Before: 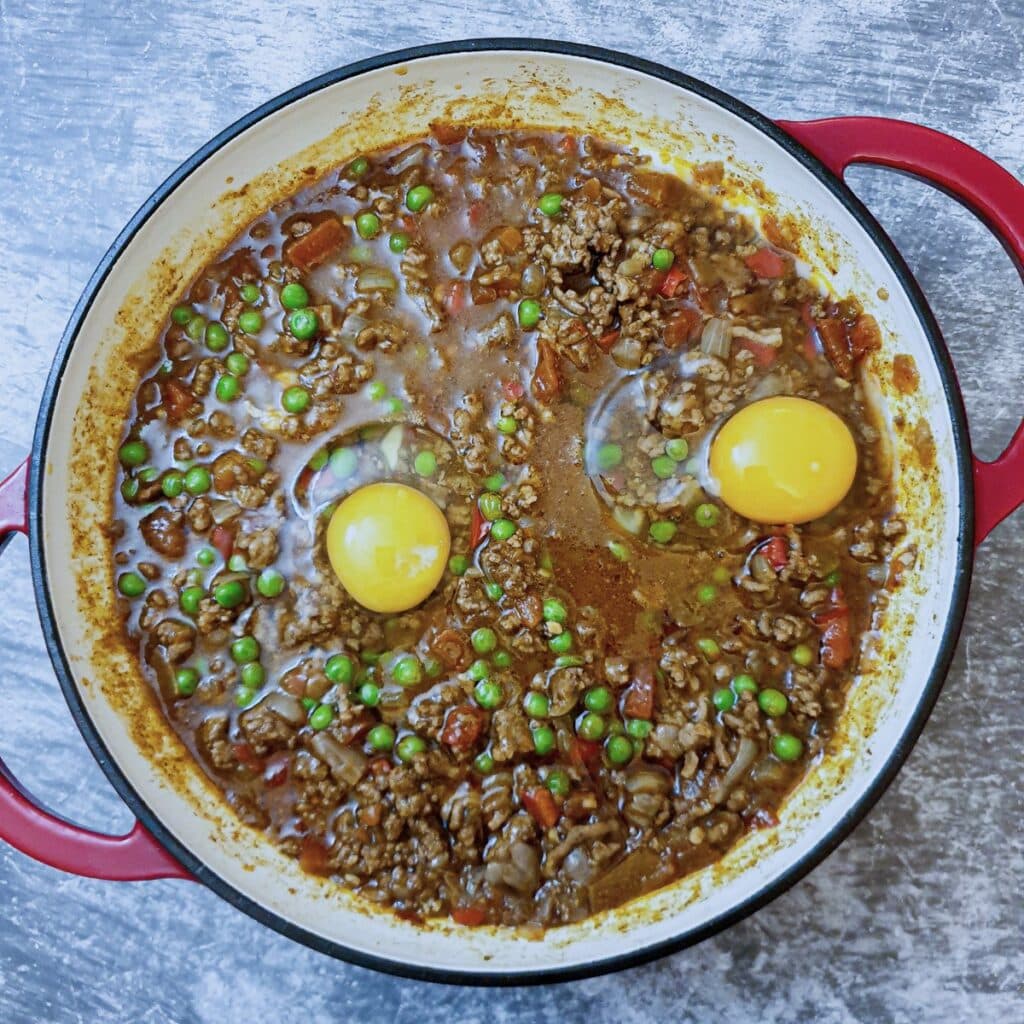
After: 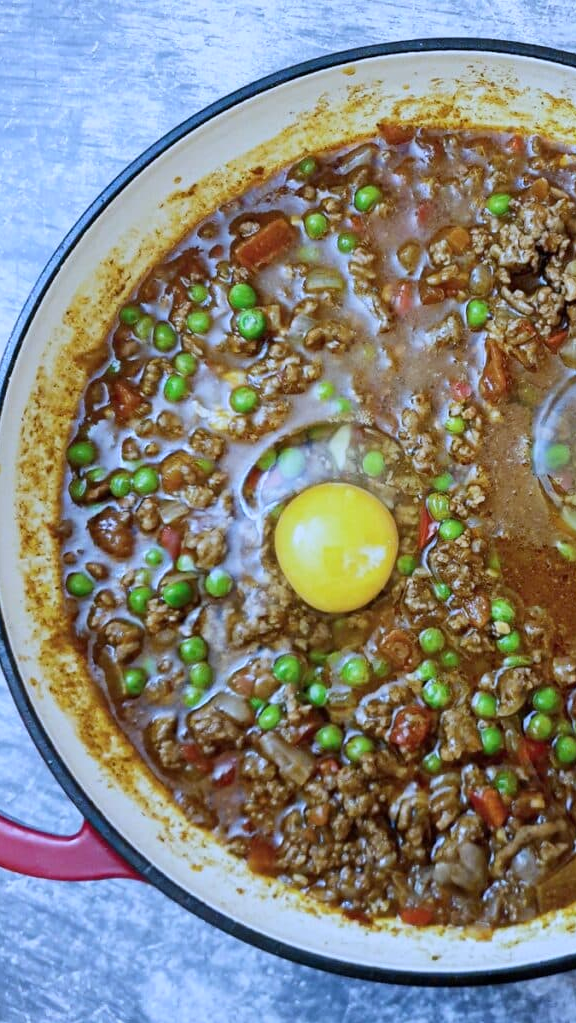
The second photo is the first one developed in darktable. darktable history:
crop: left 5.114%, right 38.589%
white balance: red 0.954, blue 1.079
contrast brightness saturation: contrast 0.1, brightness 0.03, saturation 0.09
